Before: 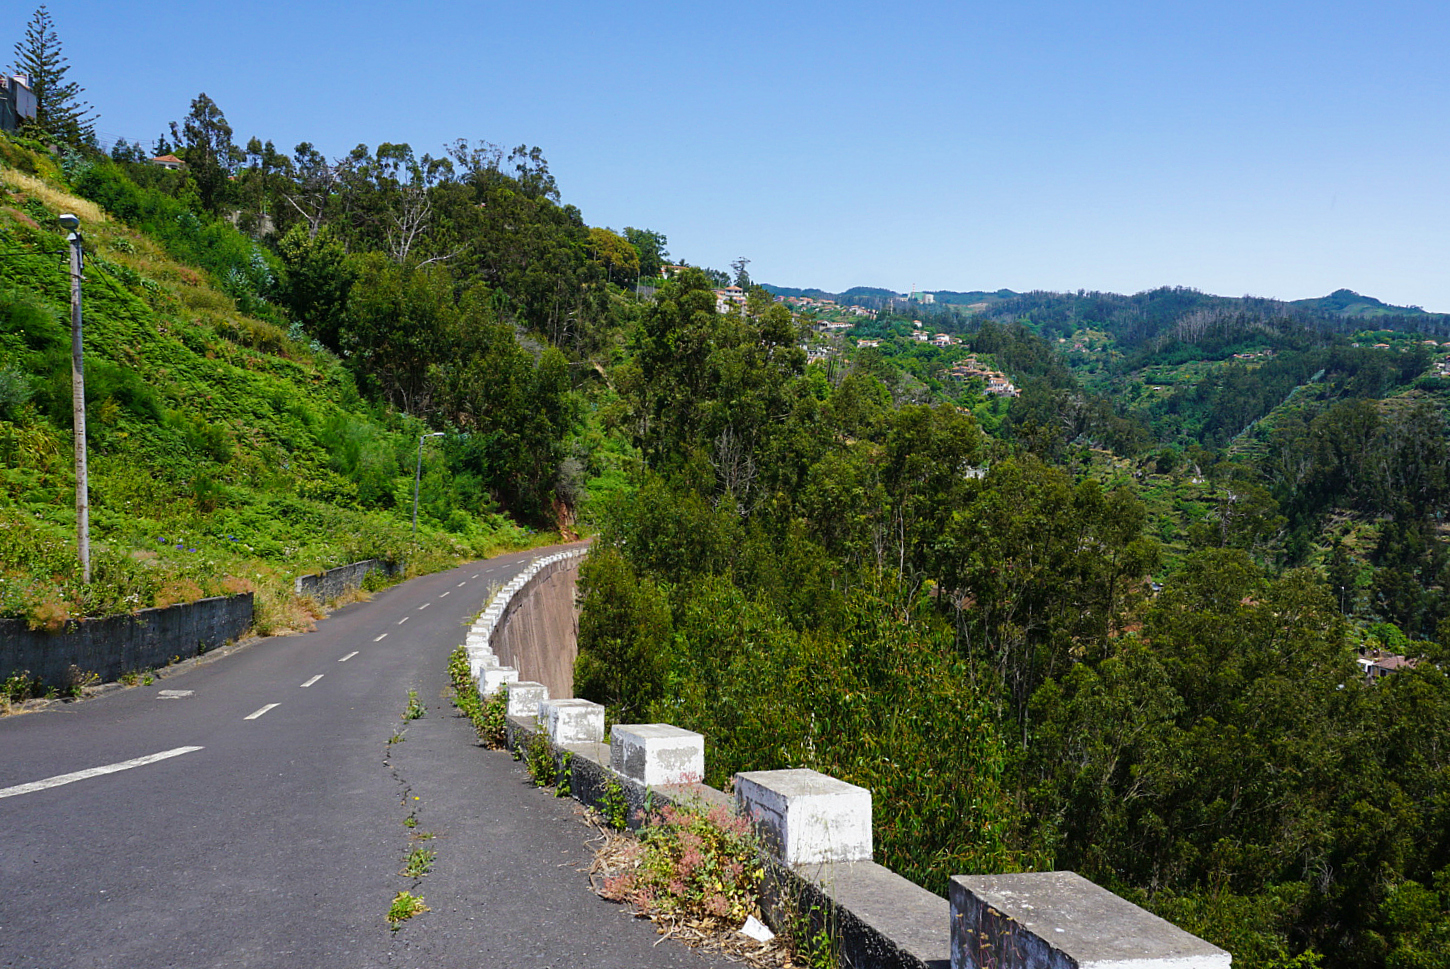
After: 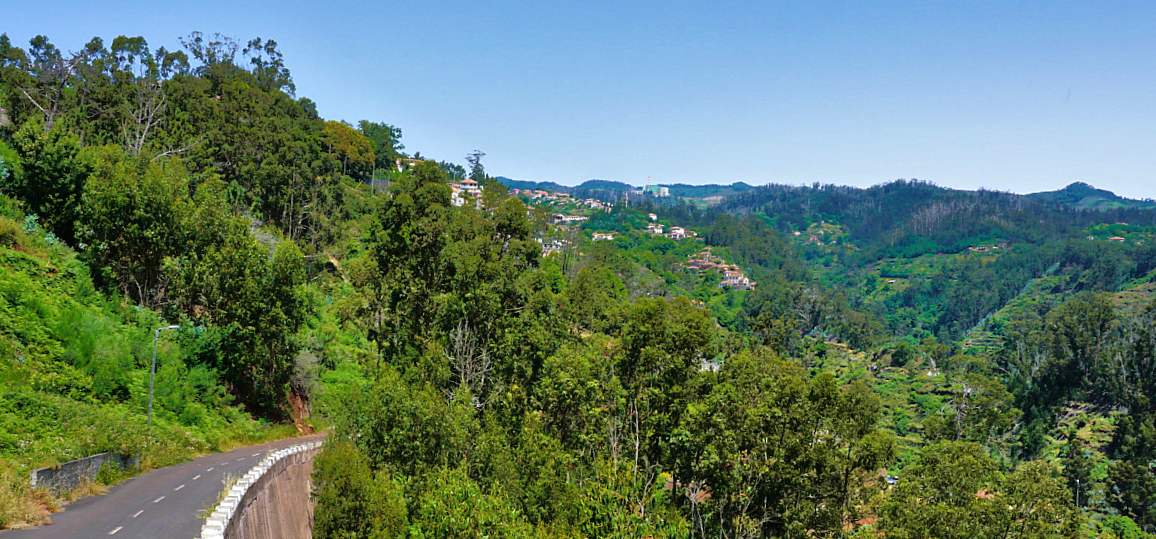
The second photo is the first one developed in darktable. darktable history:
crop: left 18.322%, top 11.082%, right 1.933%, bottom 32.741%
shadows and highlights: low approximation 0.01, soften with gaussian
tone equalizer: -8 EV -0.513 EV, -7 EV -0.336 EV, -6 EV -0.057 EV, -5 EV 0.449 EV, -4 EV 0.962 EV, -3 EV 0.802 EV, -2 EV -0.01 EV, -1 EV 0.132 EV, +0 EV -0.008 EV
velvia: on, module defaults
